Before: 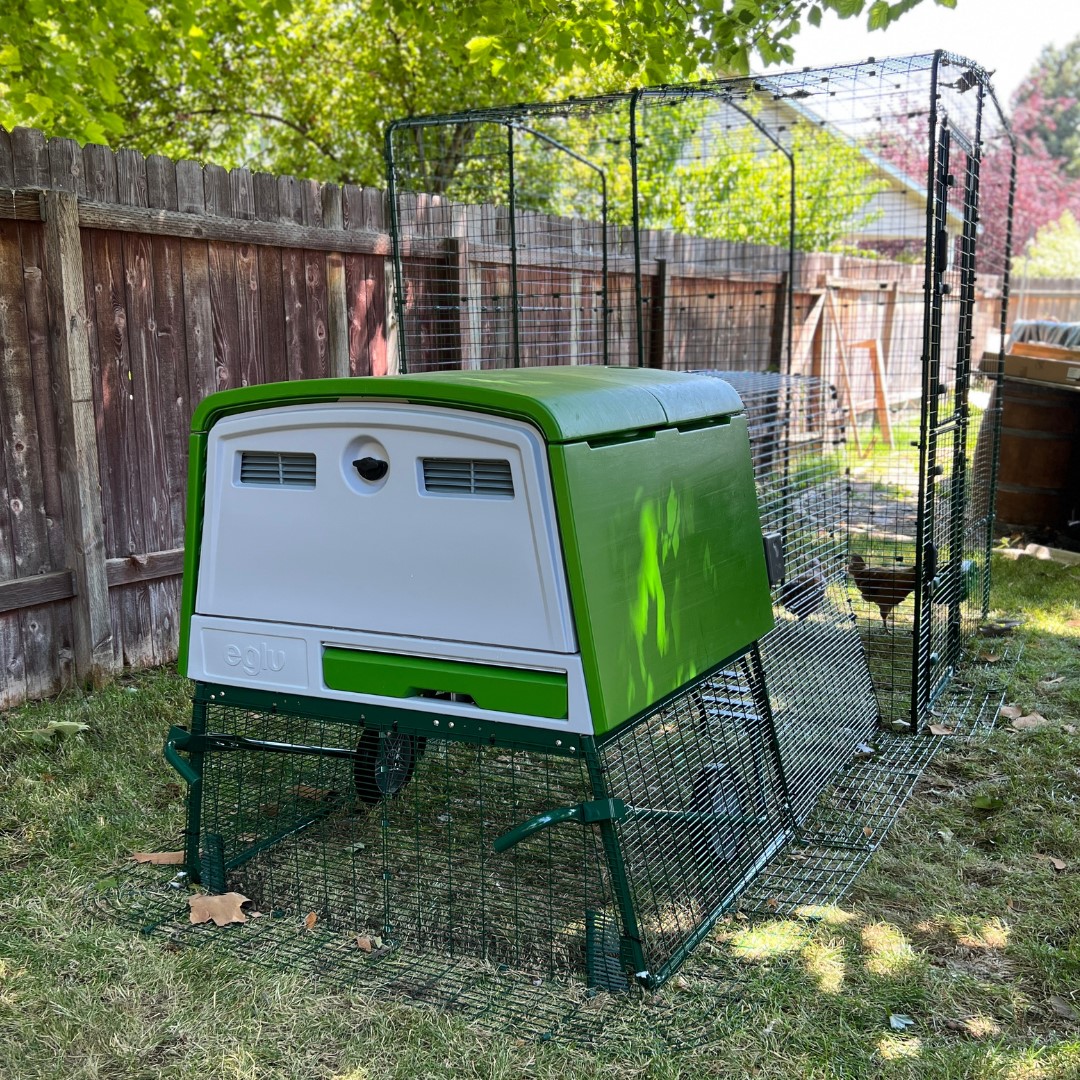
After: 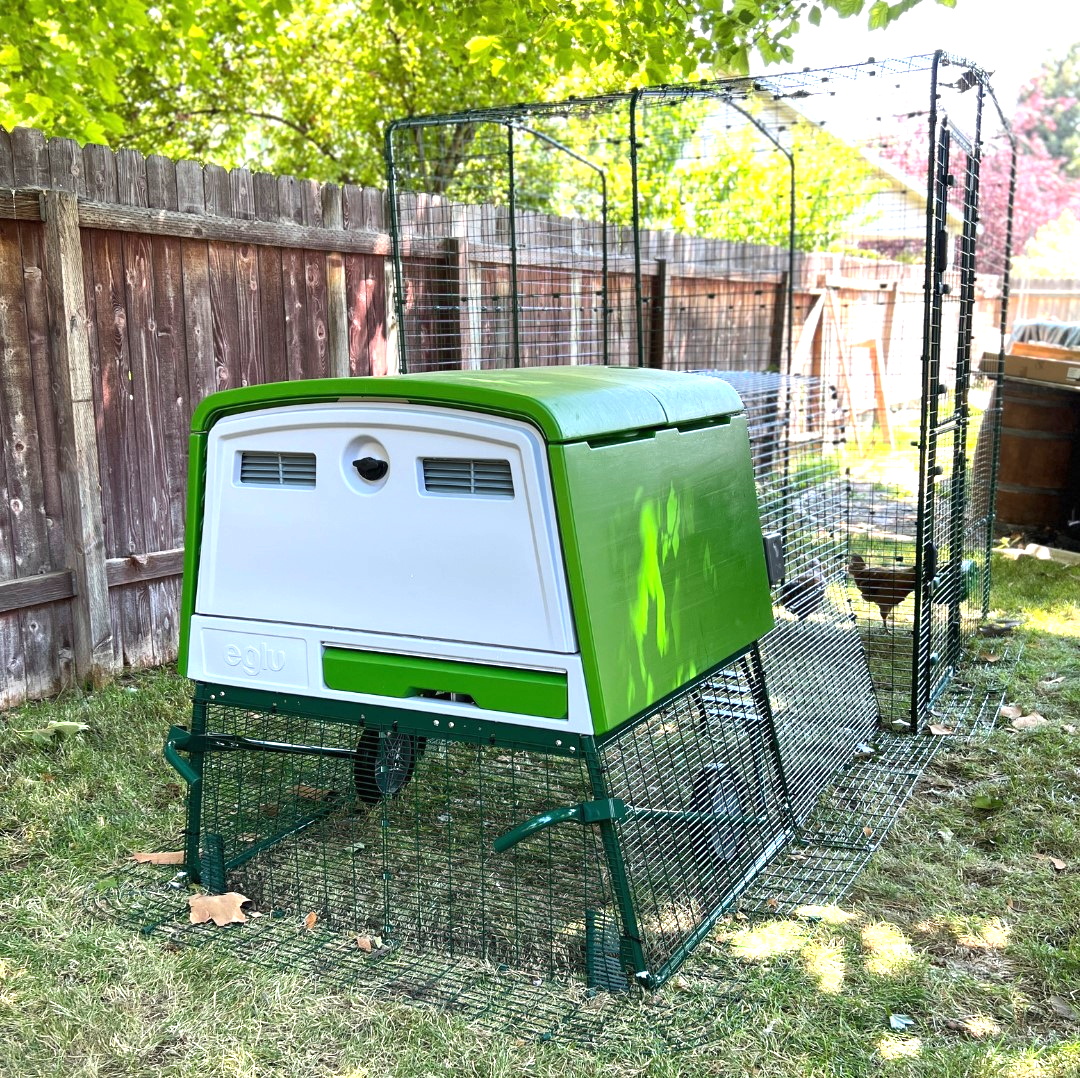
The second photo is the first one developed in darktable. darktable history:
exposure: black level correction 0, exposure 0.95 EV, compensate exposure bias true, compensate highlight preservation false
white balance: emerald 1
crop: top 0.05%, bottom 0.098%
